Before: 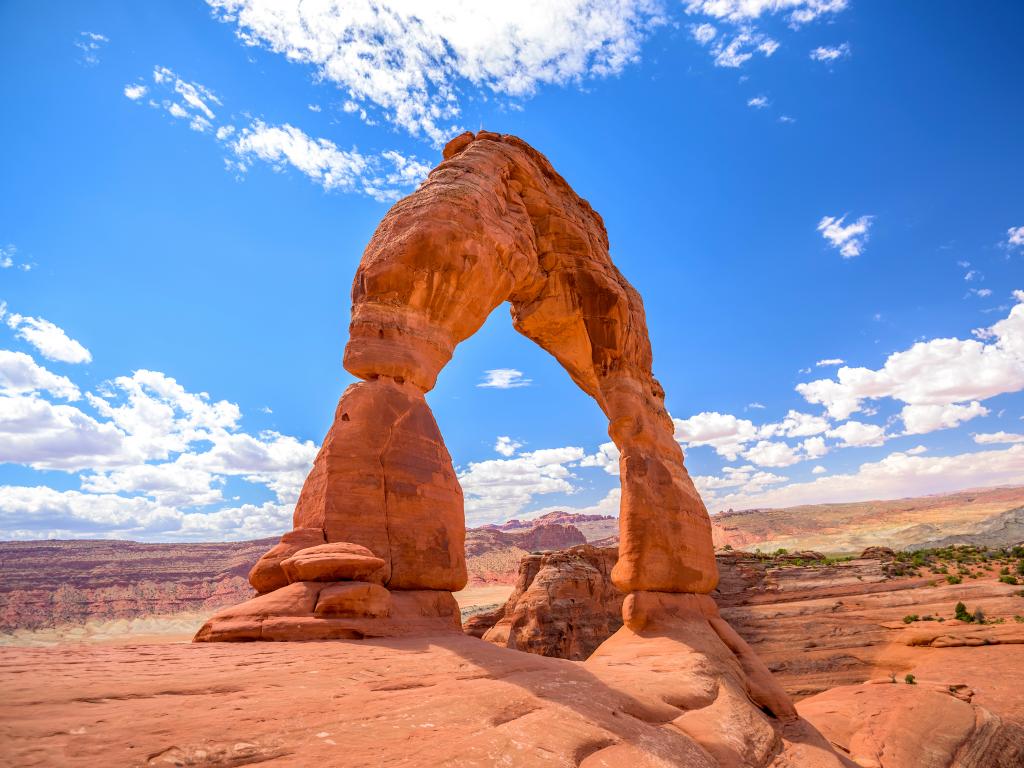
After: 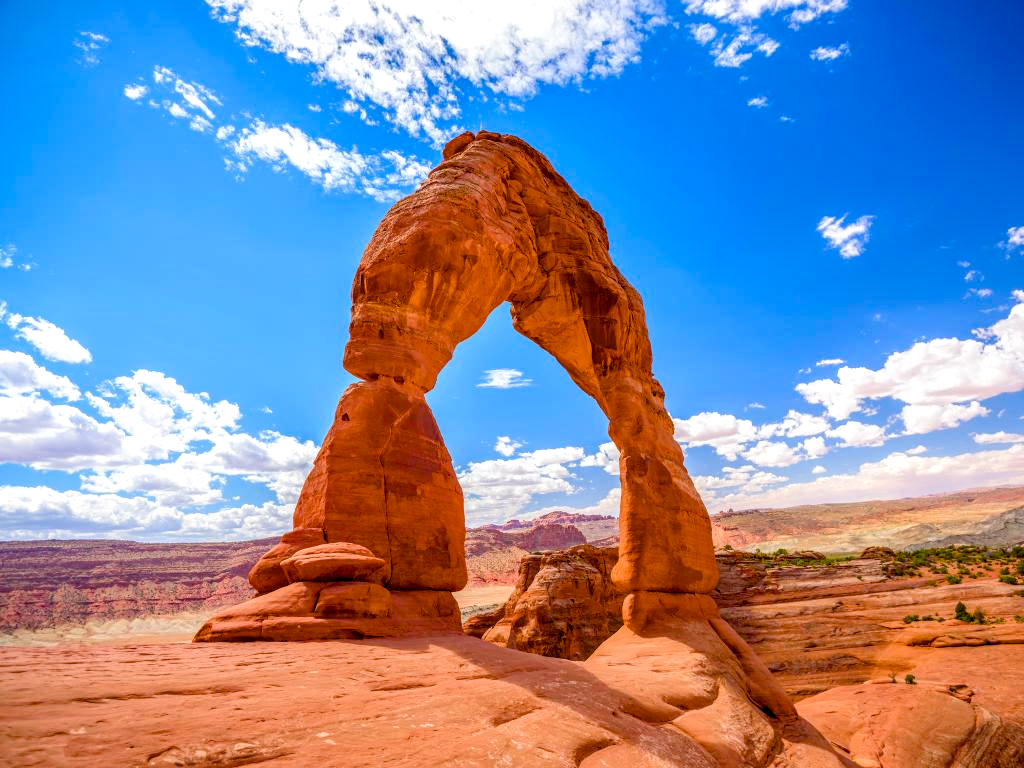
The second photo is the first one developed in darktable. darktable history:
local contrast: on, module defaults
color balance rgb: shadows lift › chroma 0.921%, shadows lift › hue 111.7°, perceptual saturation grading › global saturation 20%, perceptual saturation grading › highlights -25.34%, perceptual saturation grading › shadows 49.776%, global vibrance 20%
